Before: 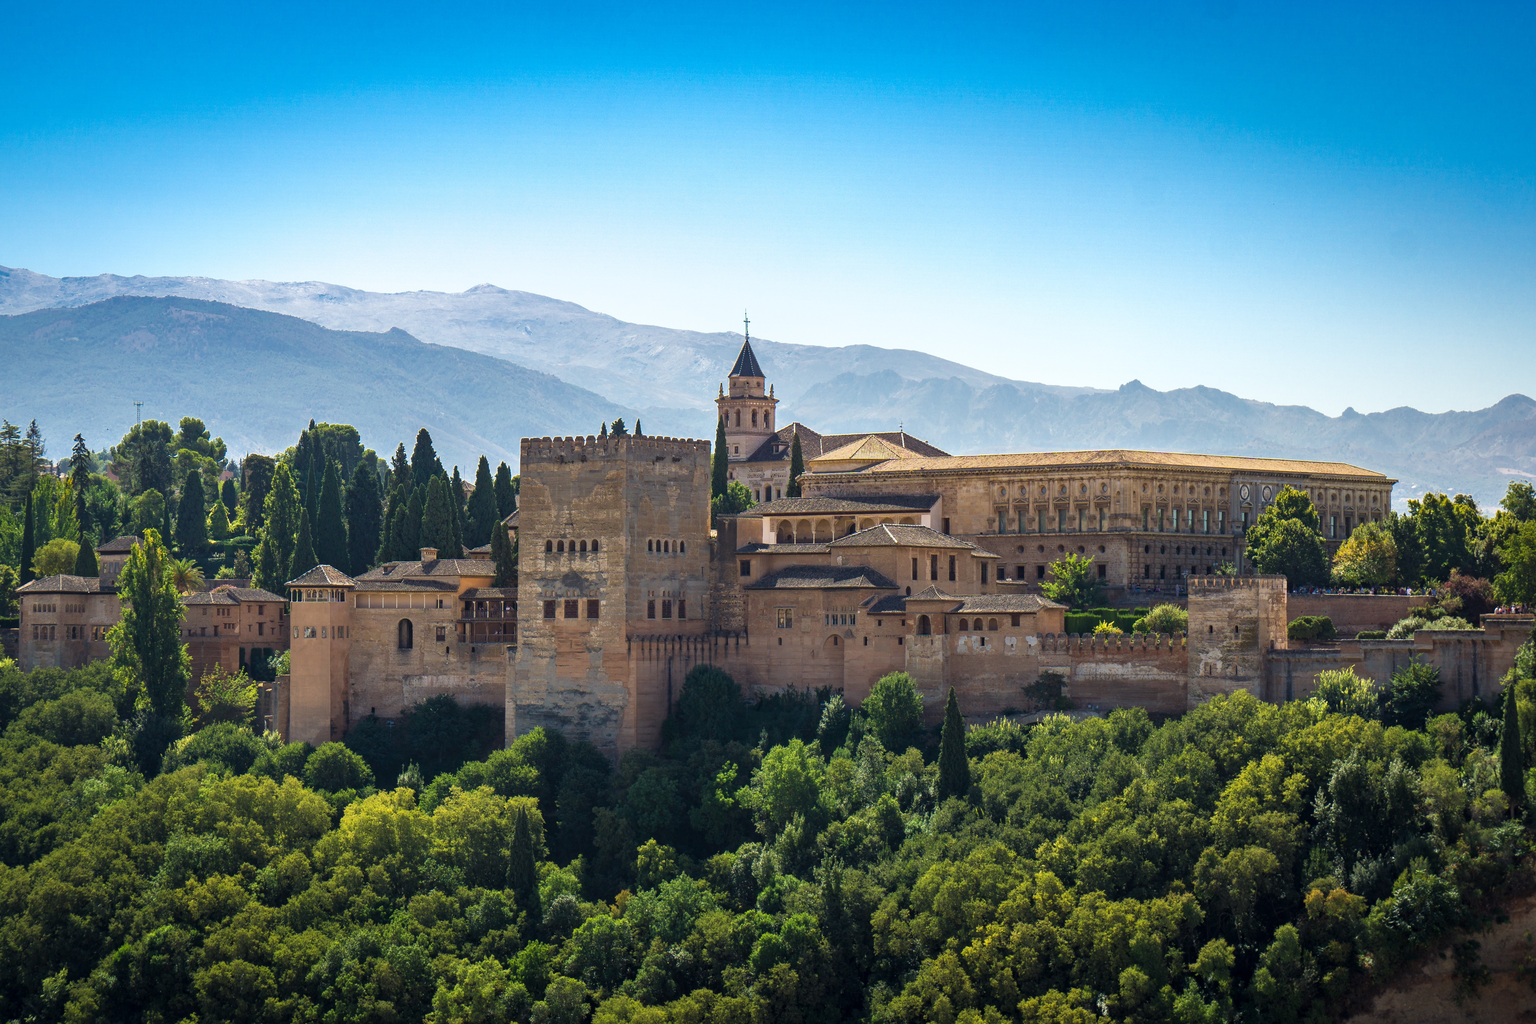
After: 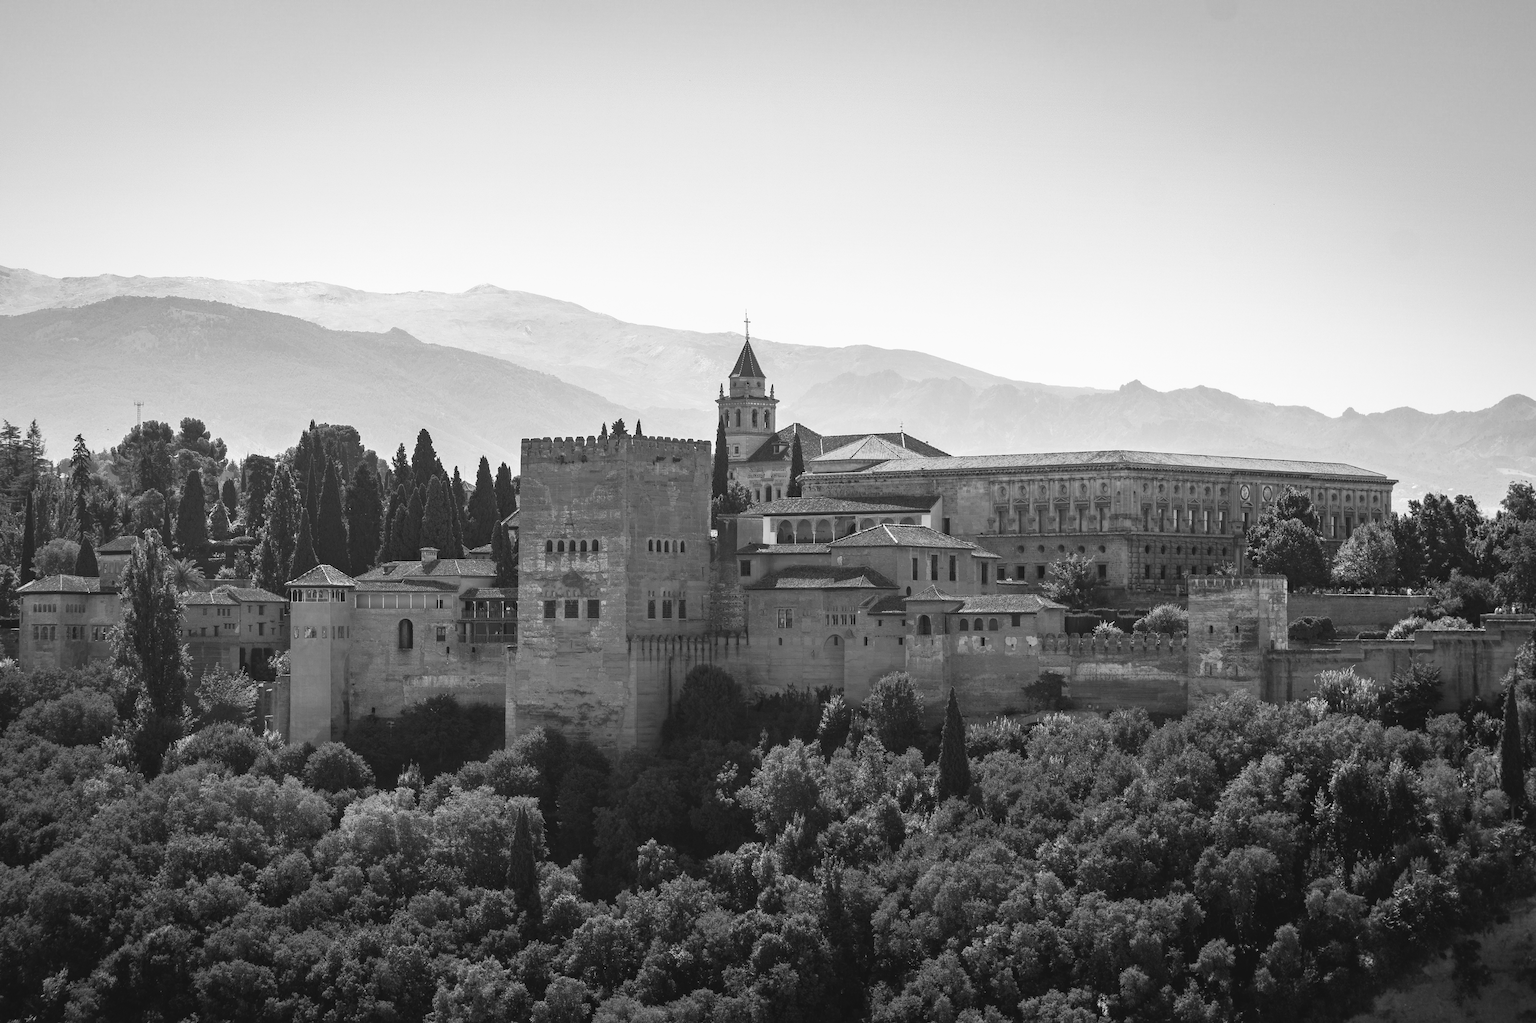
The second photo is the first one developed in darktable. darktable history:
tone curve: curves: ch0 [(0, 0) (0.003, 0.049) (0.011, 0.051) (0.025, 0.055) (0.044, 0.065) (0.069, 0.081) (0.1, 0.11) (0.136, 0.15) (0.177, 0.195) (0.224, 0.242) (0.277, 0.308) (0.335, 0.375) (0.399, 0.436) (0.468, 0.5) (0.543, 0.574) (0.623, 0.665) (0.709, 0.761) (0.801, 0.851) (0.898, 0.933) (1, 1)], preserve colors none
color look up table: target L [96.54, 81.69, 82.76, 80.97, 72.21, 72.58, 55.28, 47.64, 33.18, 25.76, 200.55, 85.98, 83.84, 75.52, 63.22, 65.99, 63.98, 58.64, 64.48, 55.02, 44.82, 36.57, 42.78, 23.97, 21.7, 23.52, 90.24, 77.71, 74.42, 75.88, 84.91, 72.21, 72.21, 81.33, 49.64, 80.24, 39.07, 37.82, 26.8, 34.45, 4.316, 89.88, 88.12, 88.82, 67.74, 71.47, 51.49, 35.3, 39.07], target a [-0.003, 0.001, 0 ×4, 0.001, 0 ×4, -0.001, 0, 0, 0.001, 0.001, 0, 0, 0.001, 0.001, -0.001, 0 ×5, -0.001, 0 ×15, -0.003, -0.003, 0, 0, 0.001, 0, 0], target b [0.024, 0.001 ×5, -0.005, 0.001, 0.001, 0.001, 0, 0.002, 0.001, 0.001, -0.005, -0.005, 0.001, 0.001, -0.005, -0.005, 0.014, 0.001, 0.001, 0, 0, -0.002, 0.001 ×12, -0.003, 0.001, 0, 0.001, 0.024, 0.024, 0.001, 0.001, -0.005, 0.001, 0.001], num patches 49
